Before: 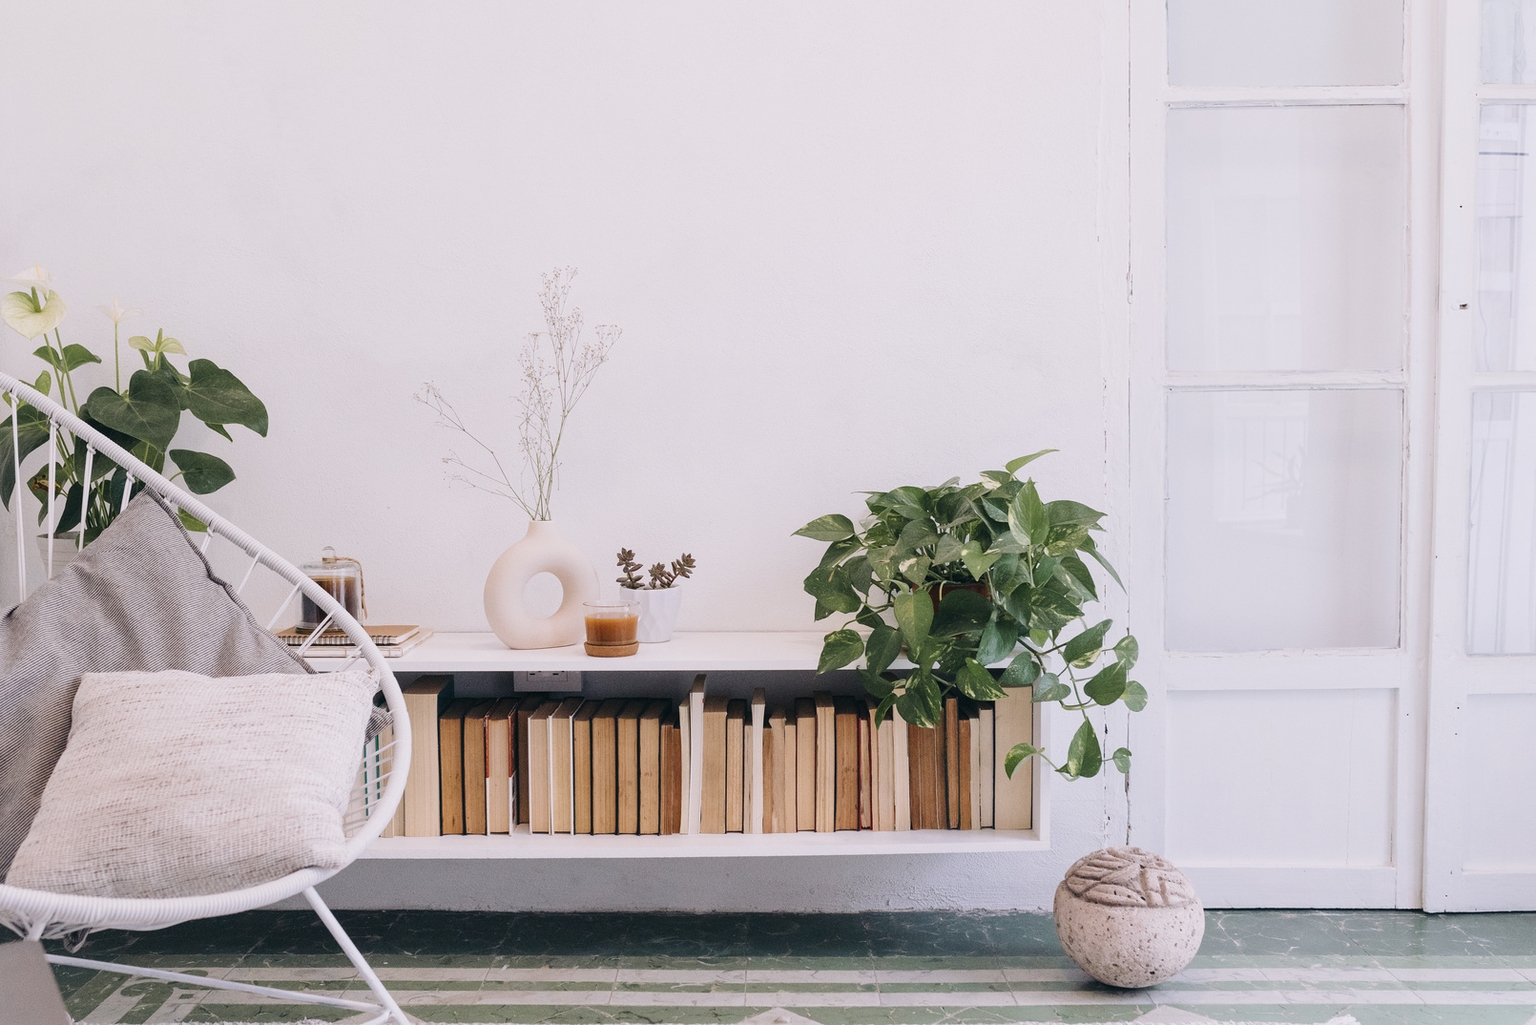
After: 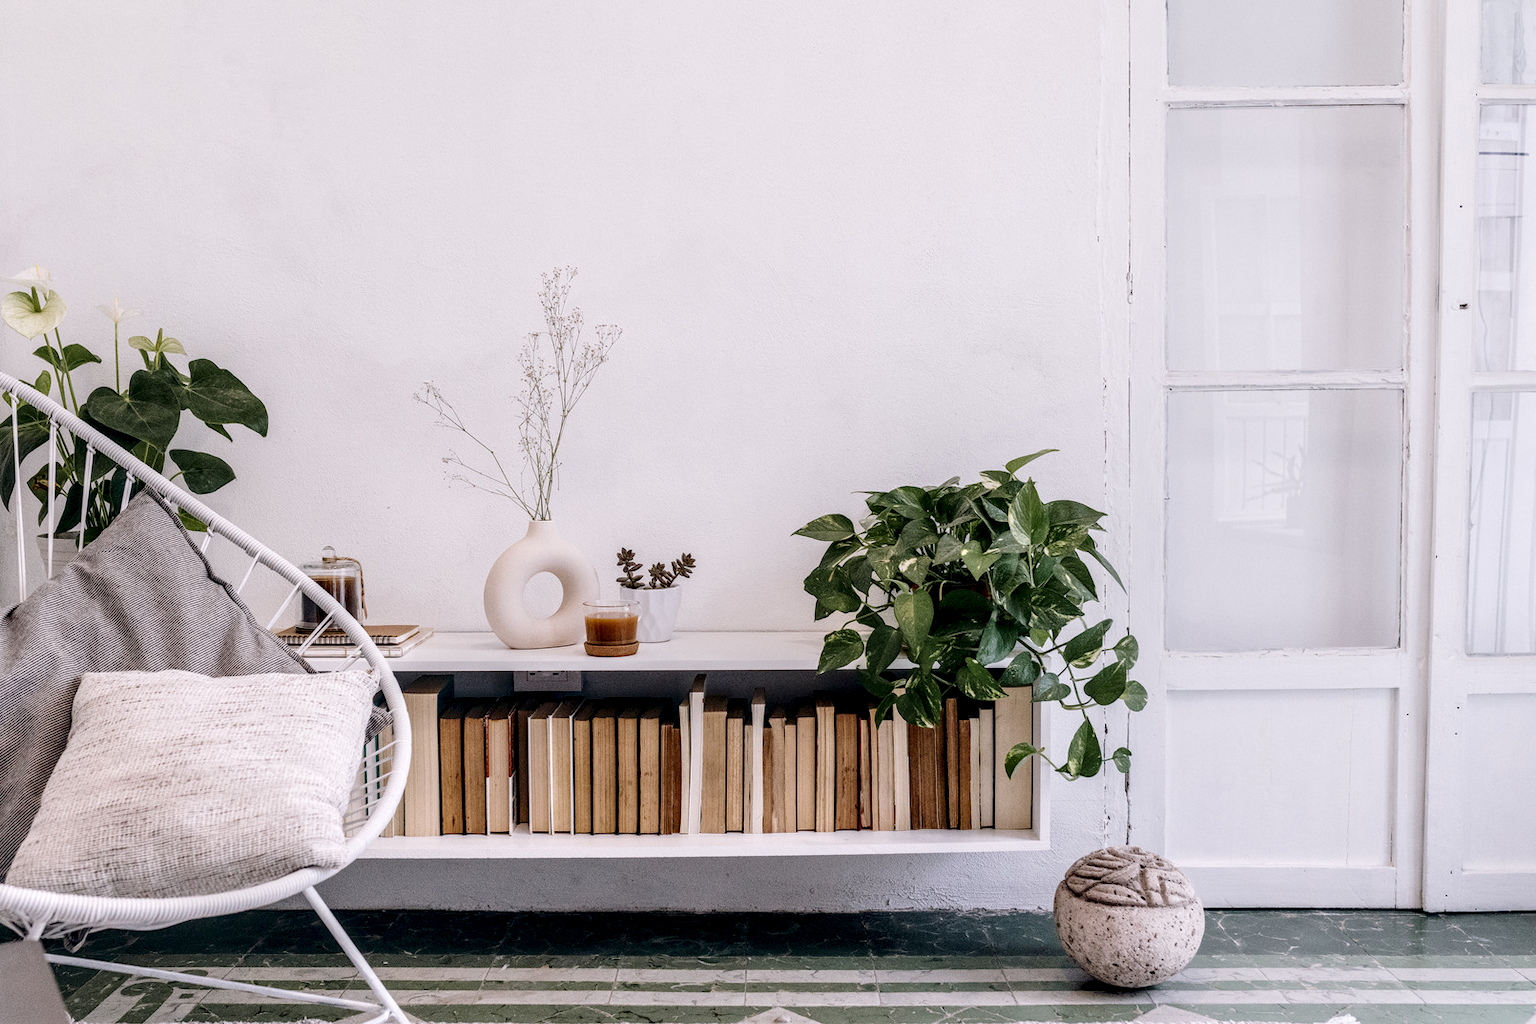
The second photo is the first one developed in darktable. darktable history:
white balance: emerald 1
local contrast: highlights 19%, detail 186%
rgb curve: curves: ch0 [(0, 0) (0.093, 0.159) (0.241, 0.265) (0.414, 0.42) (1, 1)], compensate middle gray true, preserve colors basic power
